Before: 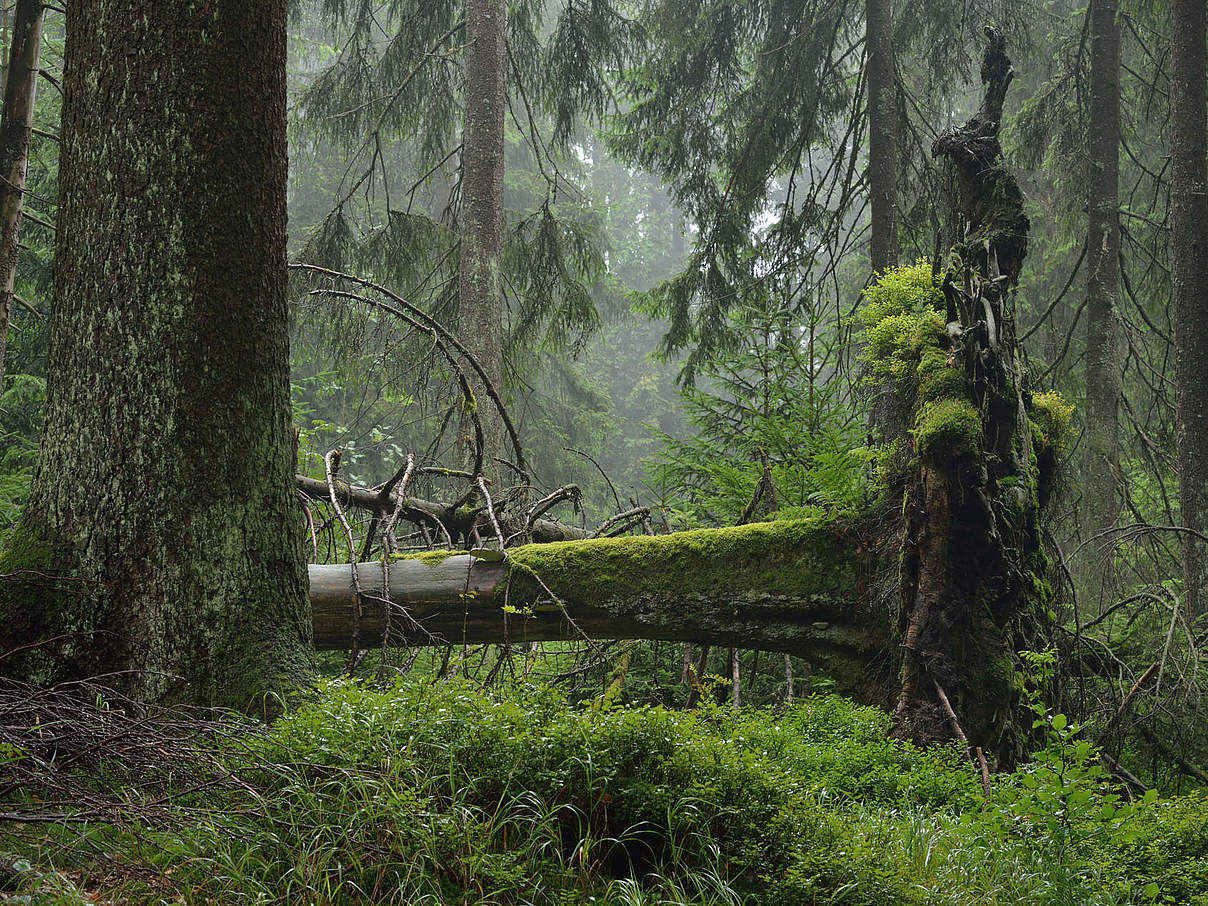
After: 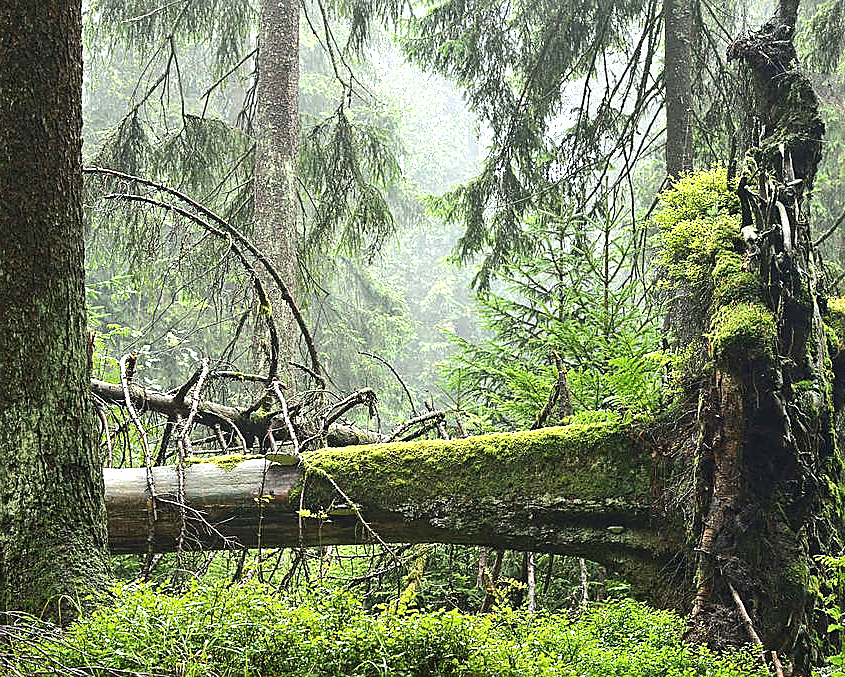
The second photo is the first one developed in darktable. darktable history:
sharpen: on, module defaults
crop and rotate: left 17.046%, top 10.659%, right 12.989%, bottom 14.553%
exposure: black level correction 0, exposure 1.2 EV, compensate exposure bias true, compensate highlight preservation false
tone equalizer: -8 EV -0.417 EV, -7 EV -0.389 EV, -6 EV -0.333 EV, -5 EV -0.222 EV, -3 EV 0.222 EV, -2 EV 0.333 EV, -1 EV 0.389 EV, +0 EV 0.417 EV, edges refinement/feathering 500, mask exposure compensation -1.57 EV, preserve details no
